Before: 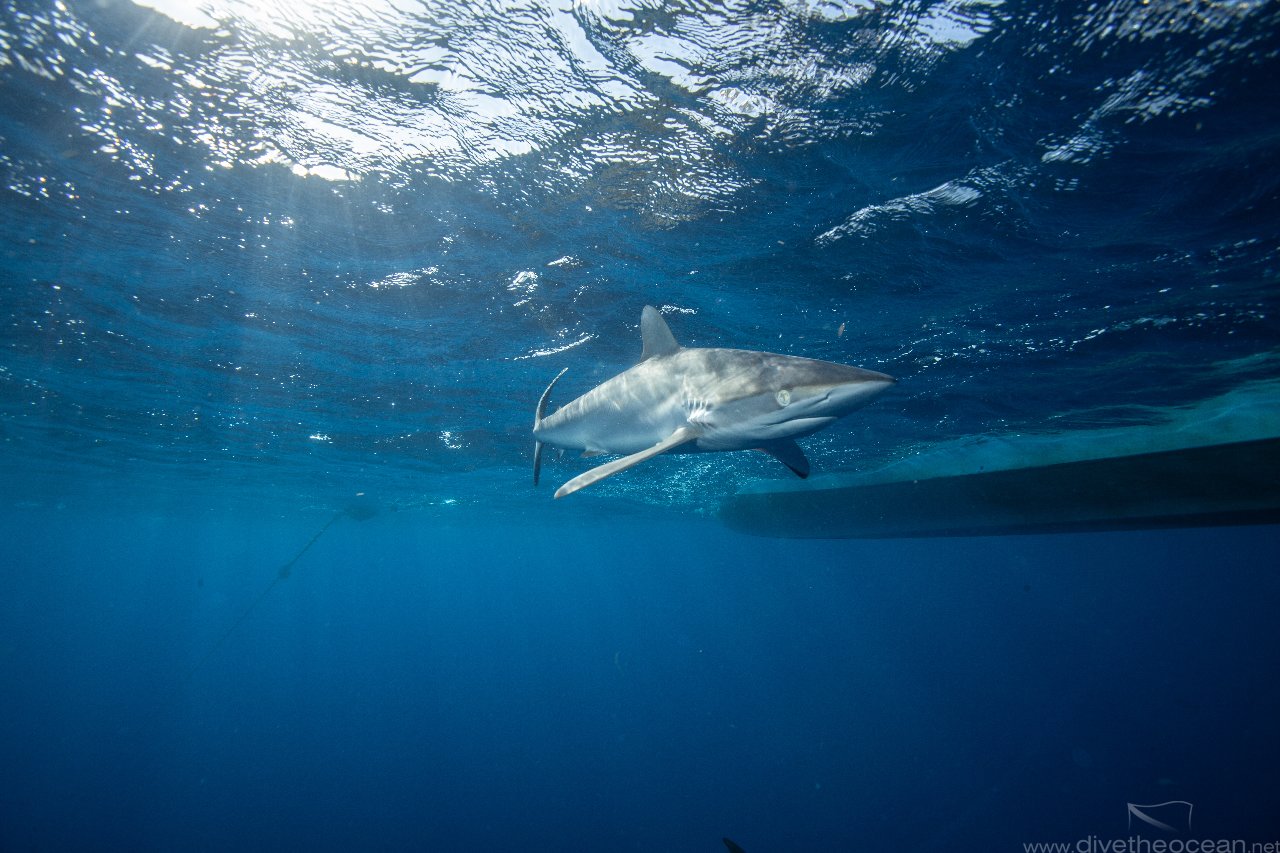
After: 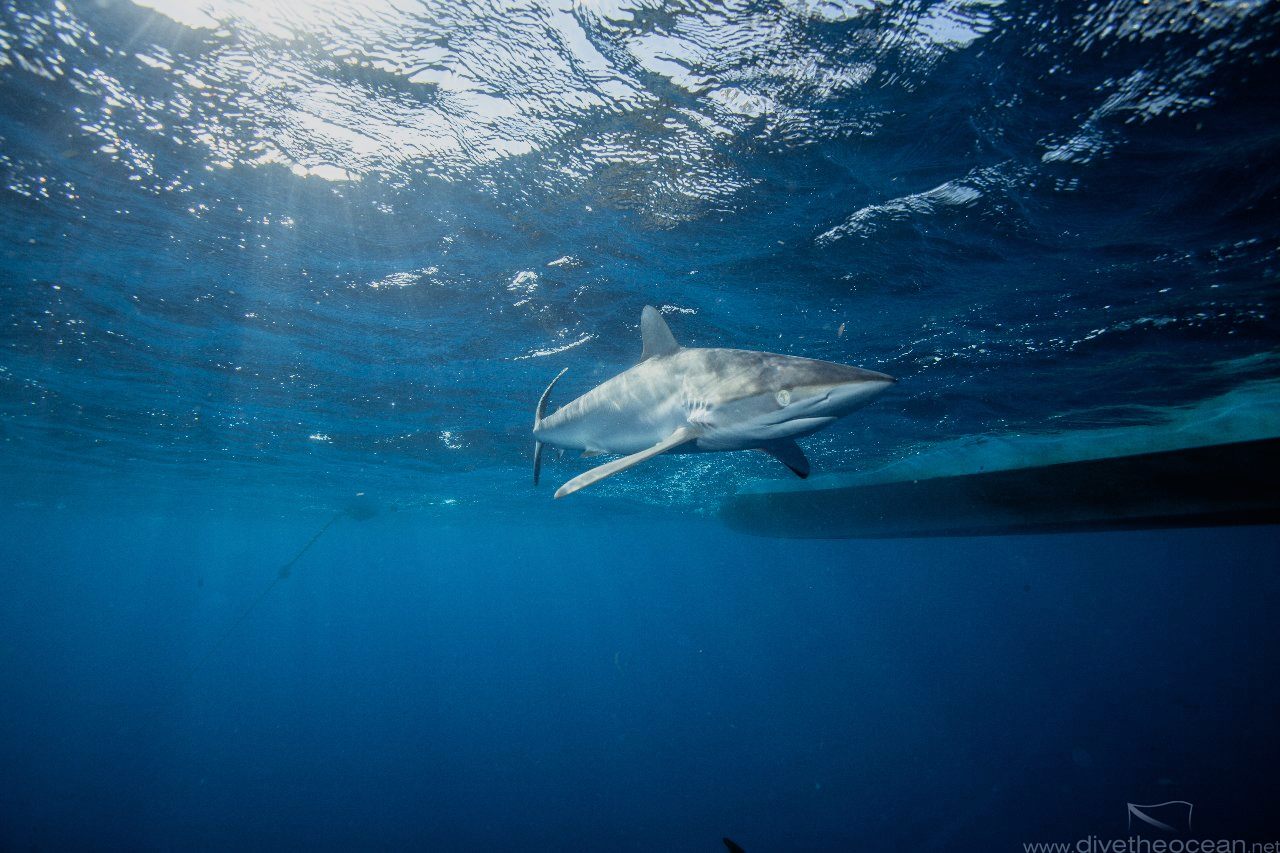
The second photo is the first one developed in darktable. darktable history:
filmic rgb: black relative exposure -7.75 EV, white relative exposure 4.4 EV, threshold 3 EV, hardness 3.76, latitude 50%, contrast 1.1, color science v5 (2021), contrast in shadows safe, contrast in highlights safe, enable highlight reconstruction true
